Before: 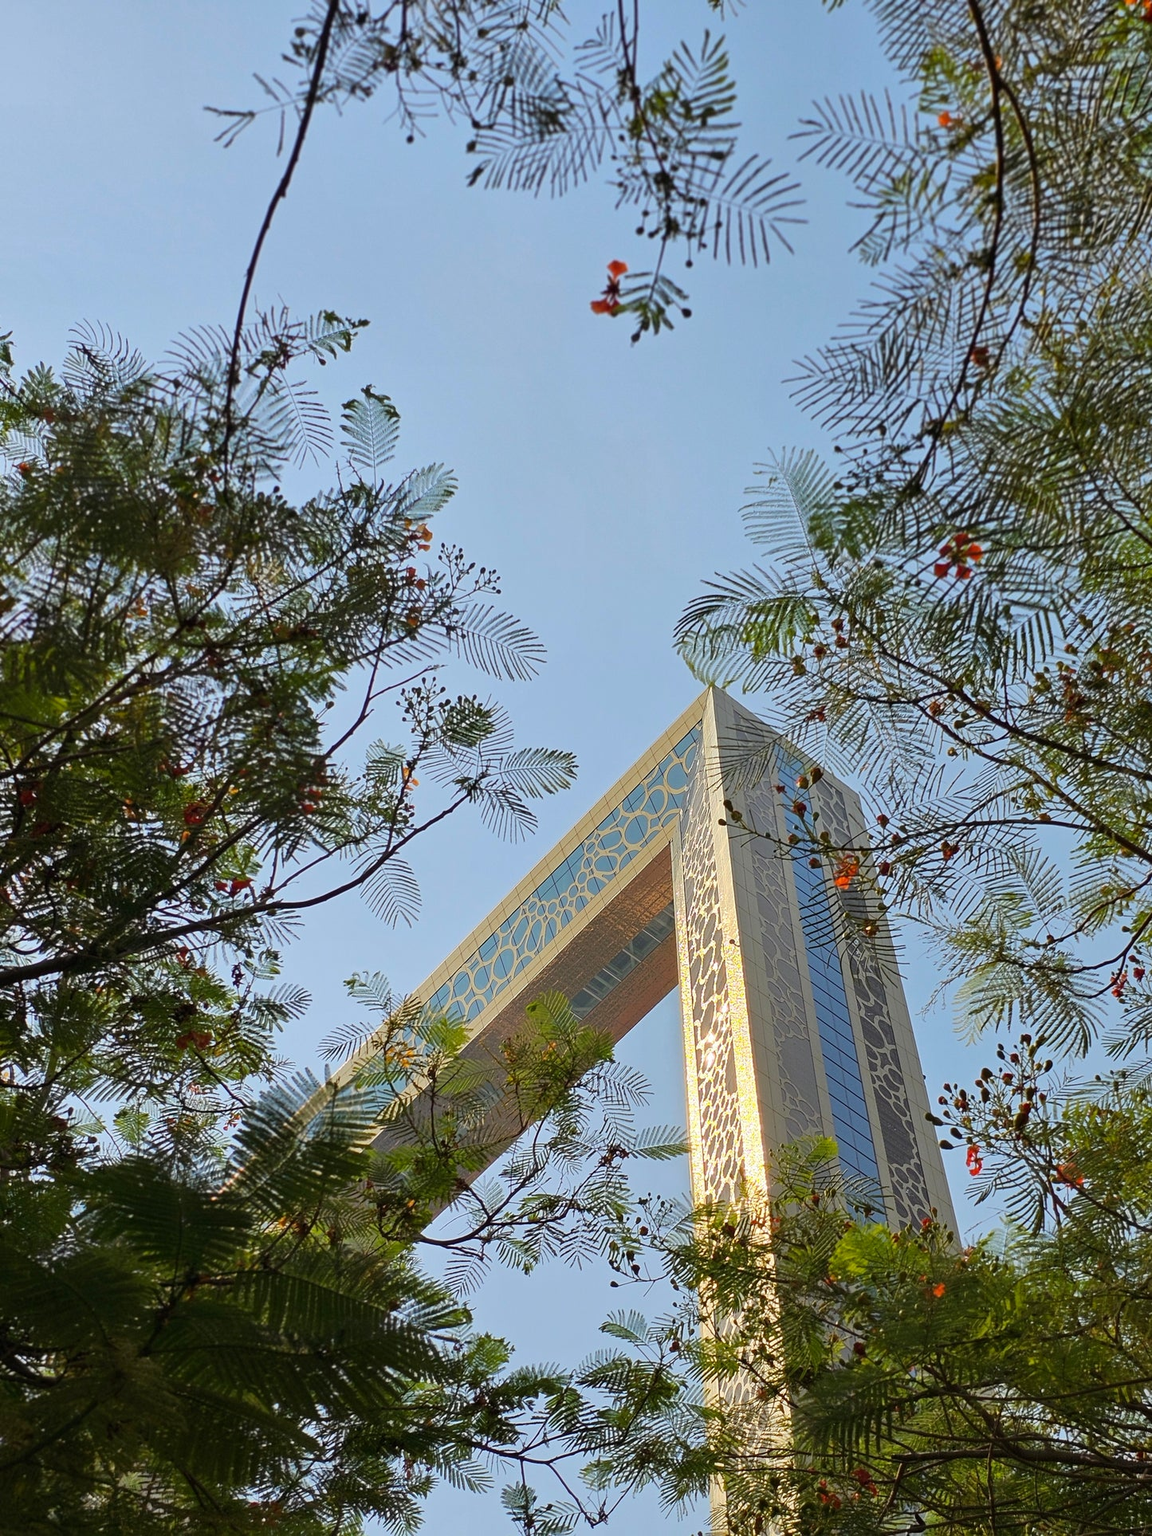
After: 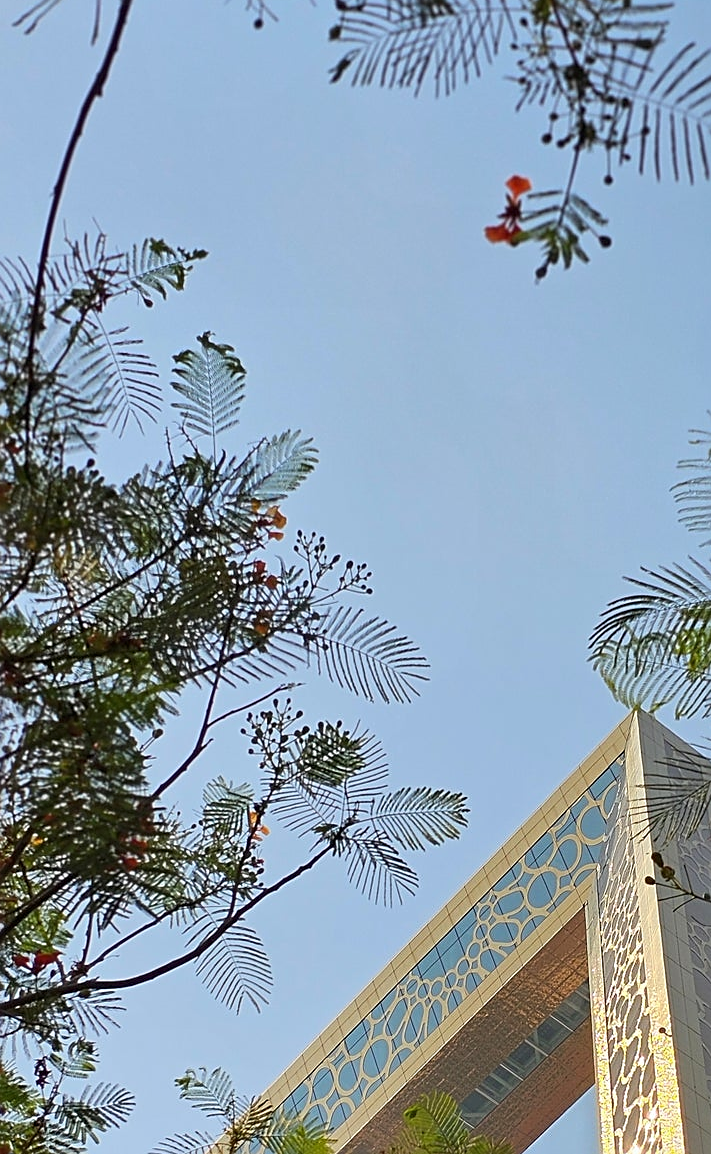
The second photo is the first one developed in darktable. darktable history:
crop: left 17.717%, top 7.872%, right 33.066%, bottom 32.198%
sharpen: on, module defaults
tone equalizer: smoothing diameter 24.81%, edges refinement/feathering 12.12, preserve details guided filter
